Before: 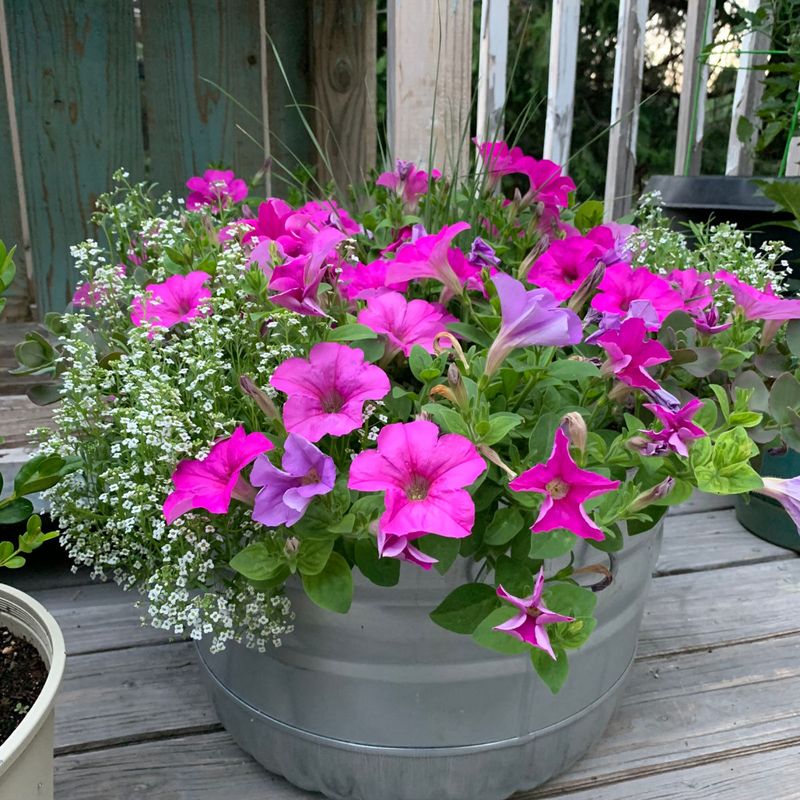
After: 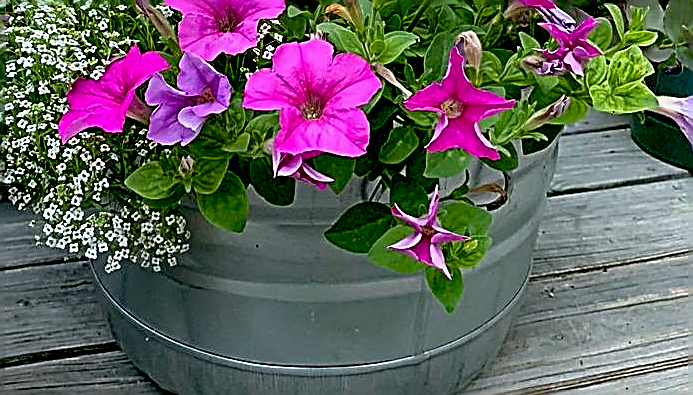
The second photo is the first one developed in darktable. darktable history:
sharpen: amount 1.985
crop and rotate: left 13.32%, top 47.705%, bottom 2.848%
haze removal: compatibility mode true, adaptive false
exposure: black level correction 0.027, exposure -0.073 EV, compensate highlight preservation false
